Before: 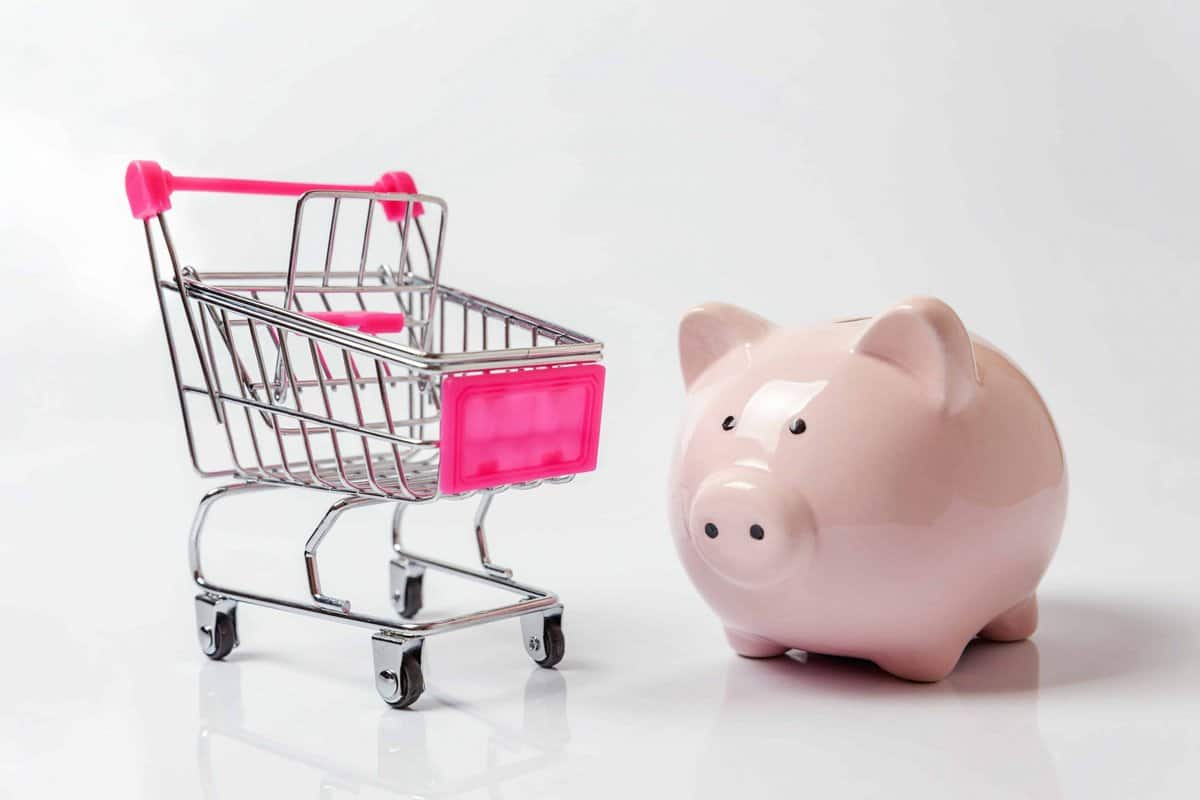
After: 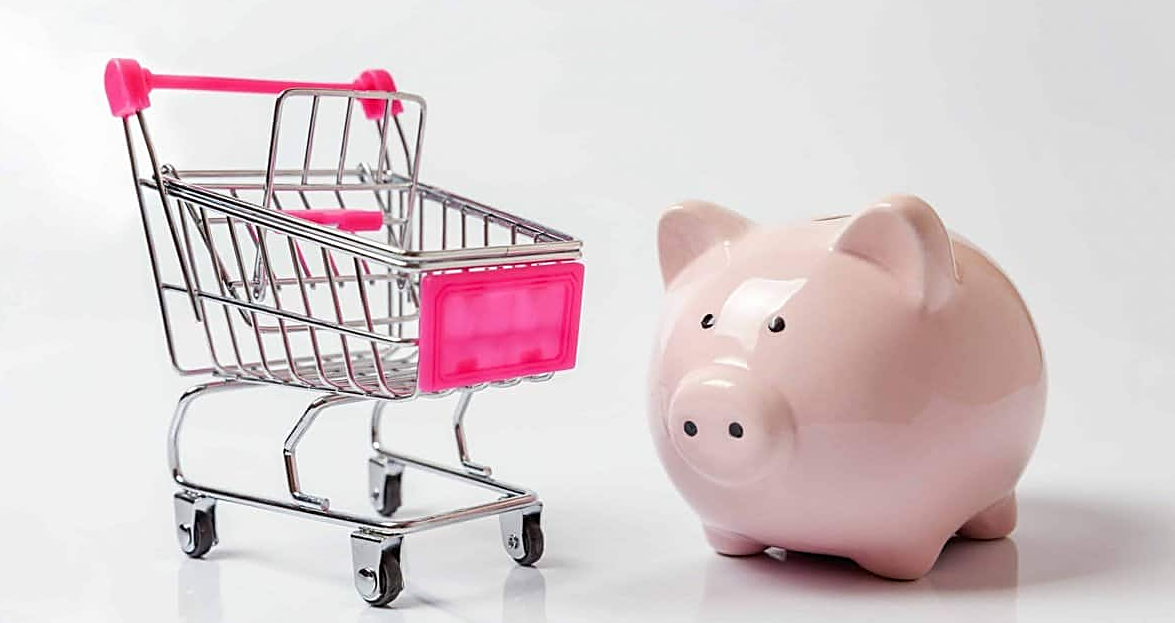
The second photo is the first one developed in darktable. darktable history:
sharpen: on, module defaults
crop and rotate: left 1.814%, top 12.818%, right 0.25%, bottom 9.225%
